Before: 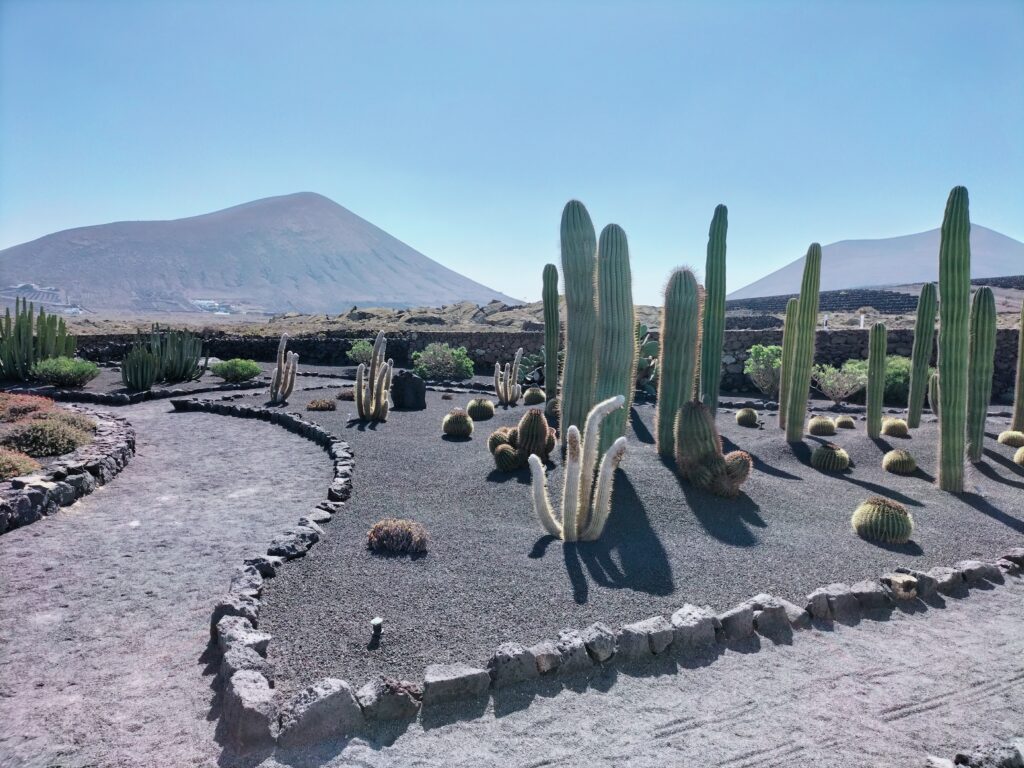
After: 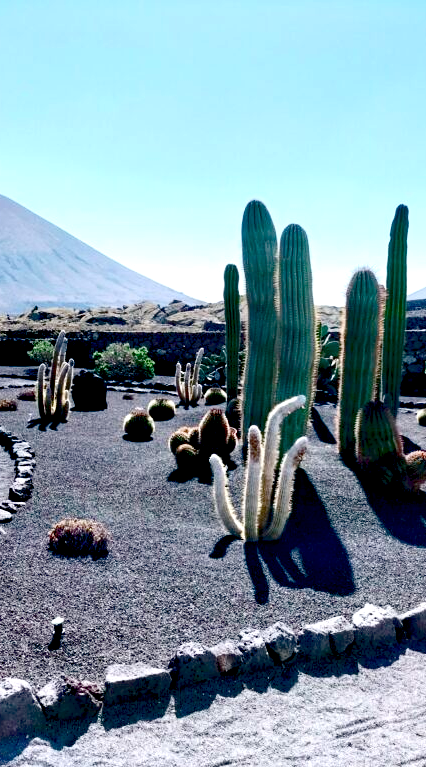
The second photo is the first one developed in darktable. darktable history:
contrast brightness saturation: contrast 0.19, brightness -0.24, saturation 0.11
crop: left 31.229%, right 27.105%
color balance rgb: shadows lift › chroma 1%, shadows lift › hue 113°, highlights gain › chroma 0.2%, highlights gain › hue 333°, perceptual saturation grading › global saturation 20%, perceptual saturation grading › highlights -50%, perceptual saturation grading › shadows 25%, contrast -10%
exposure: black level correction 0.035, exposure 0.9 EV, compensate highlight preservation false
